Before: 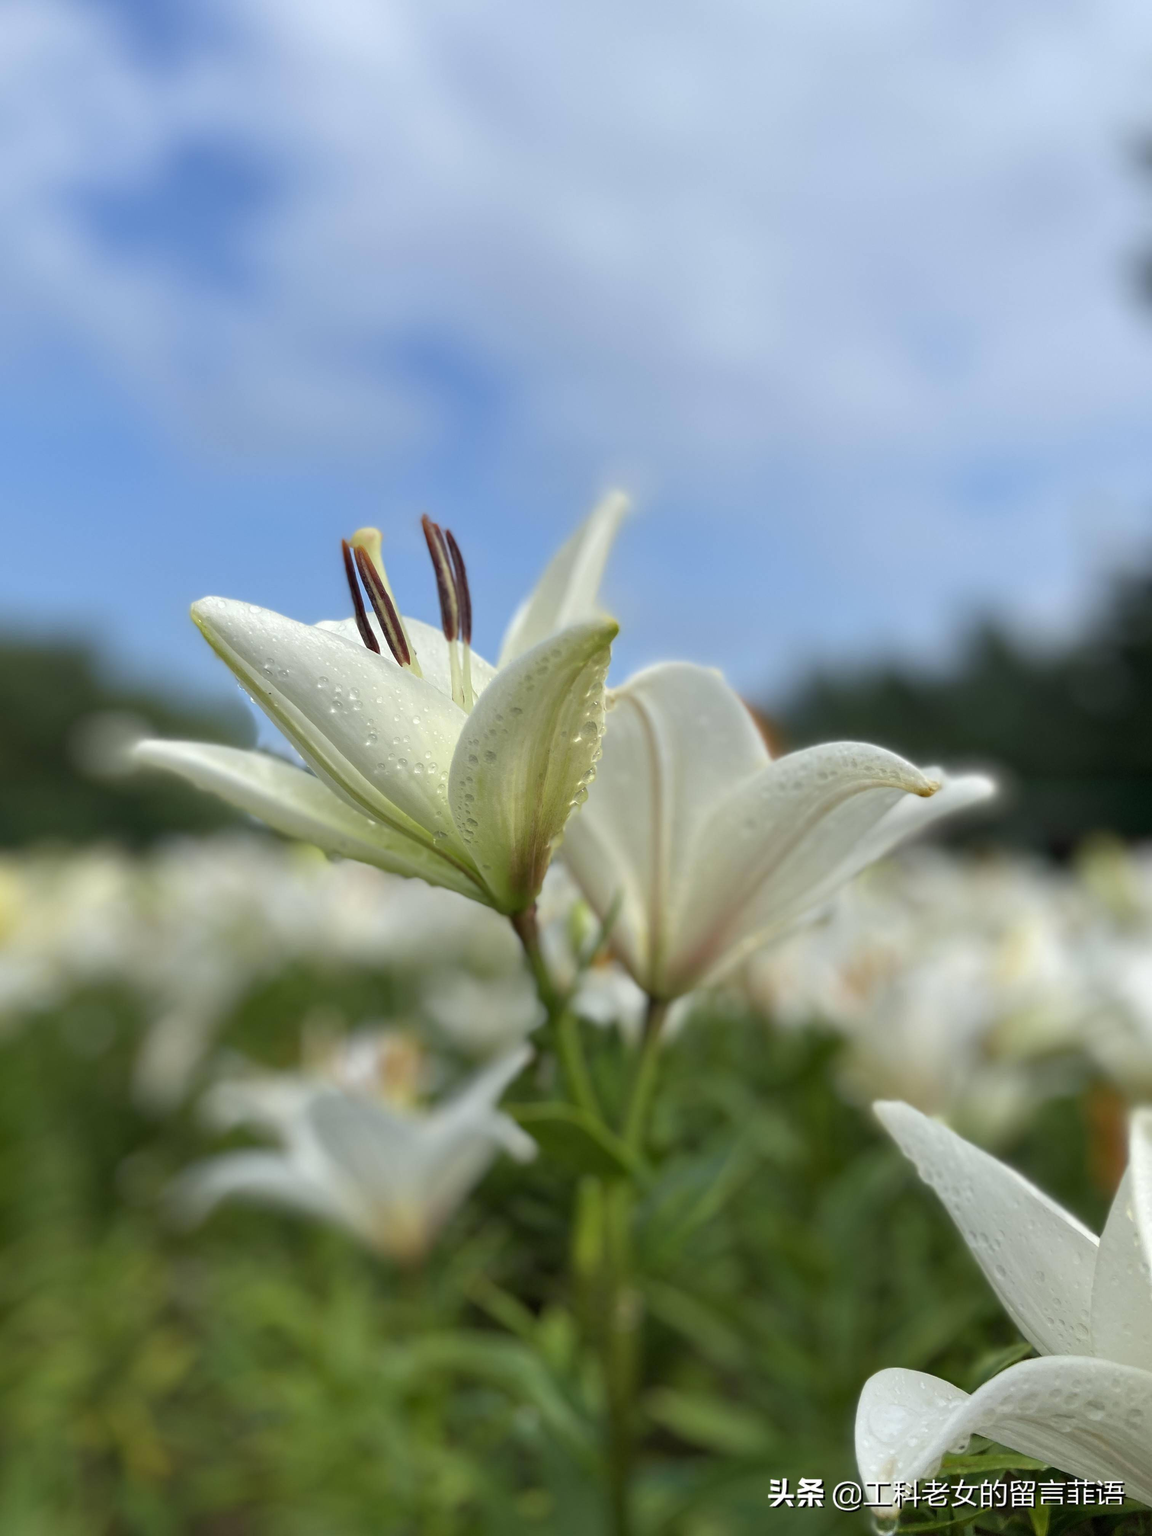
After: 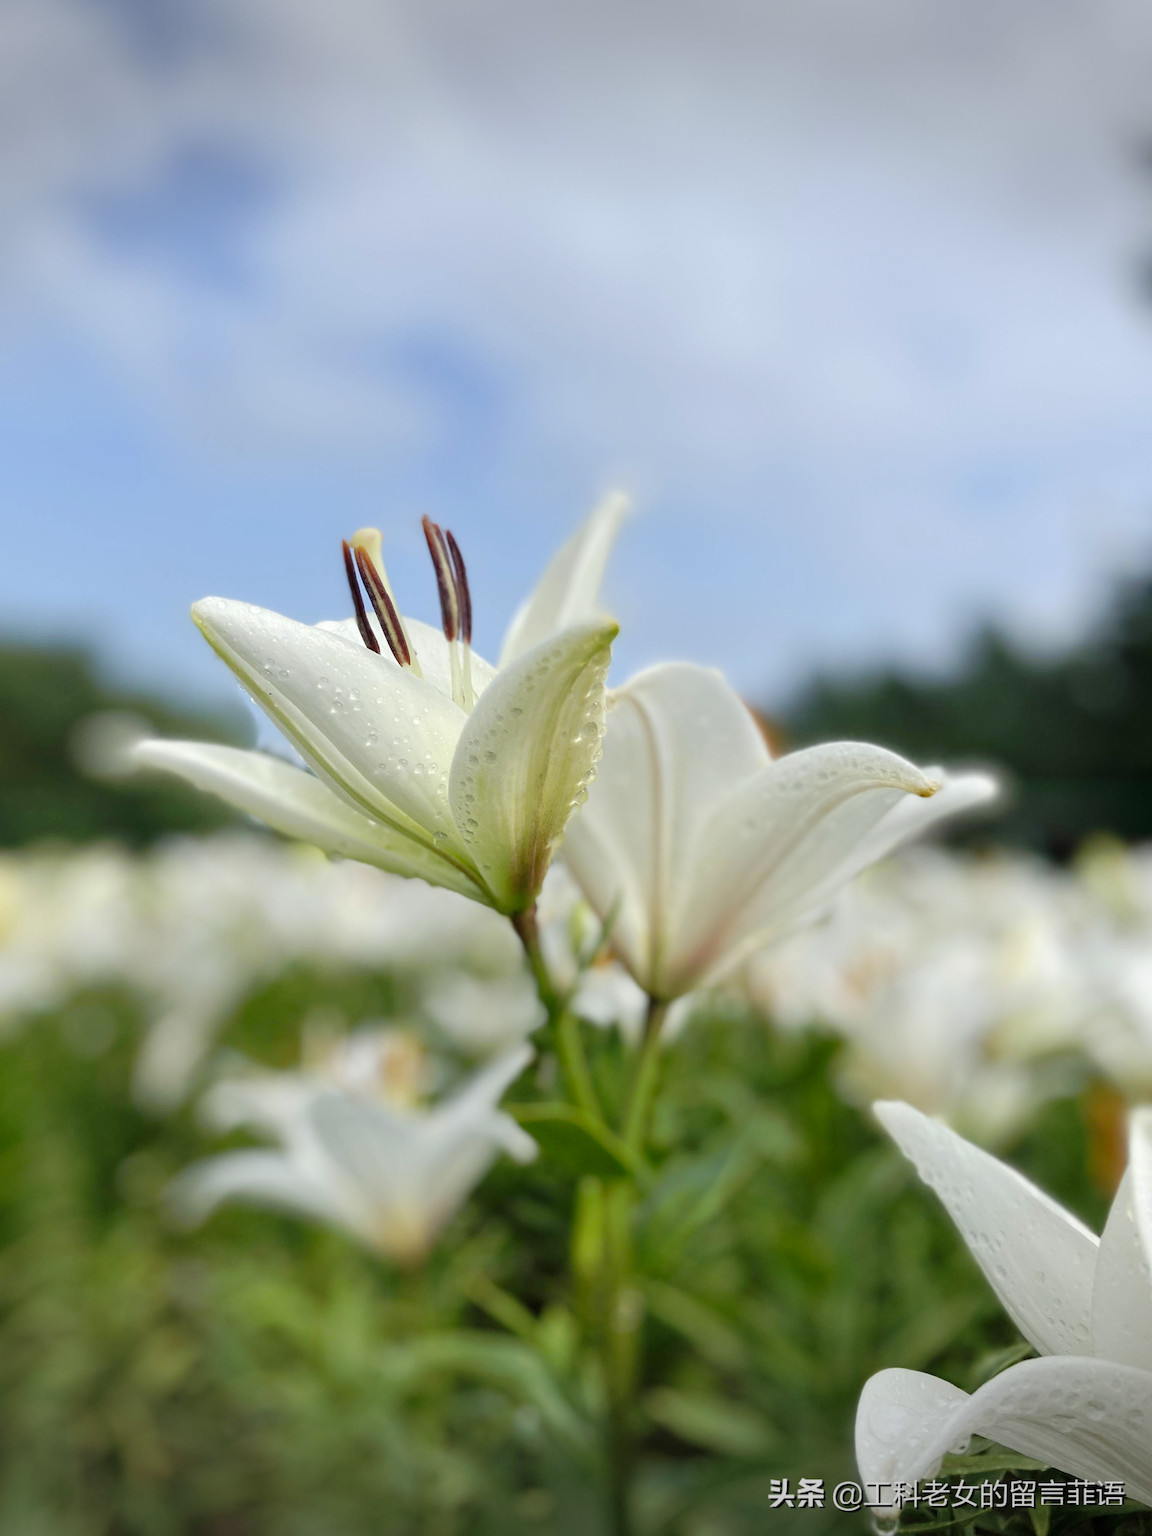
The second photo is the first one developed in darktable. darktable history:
vignetting: fall-off start 100%, brightness -0.406, saturation -0.3, width/height ratio 1.324, dithering 8-bit output, unbound false
tone curve: curves: ch0 [(0, 0) (0.003, 0.005) (0.011, 0.011) (0.025, 0.022) (0.044, 0.038) (0.069, 0.062) (0.1, 0.091) (0.136, 0.128) (0.177, 0.183) (0.224, 0.246) (0.277, 0.325) (0.335, 0.403) (0.399, 0.473) (0.468, 0.557) (0.543, 0.638) (0.623, 0.709) (0.709, 0.782) (0.801, 0.847) (0.898, 0.923) (1, 1)], preserve colors none
